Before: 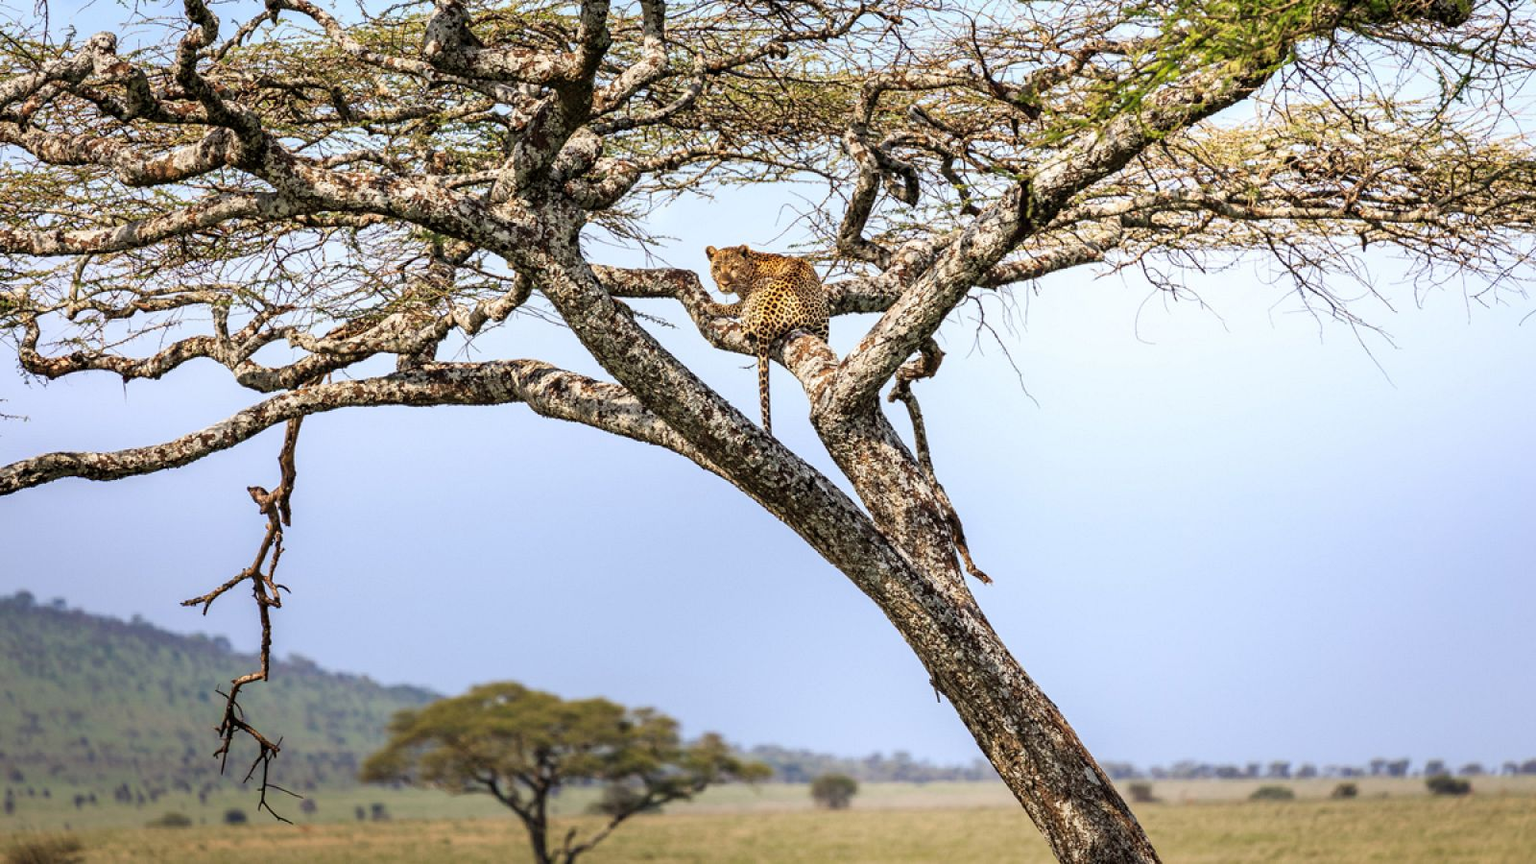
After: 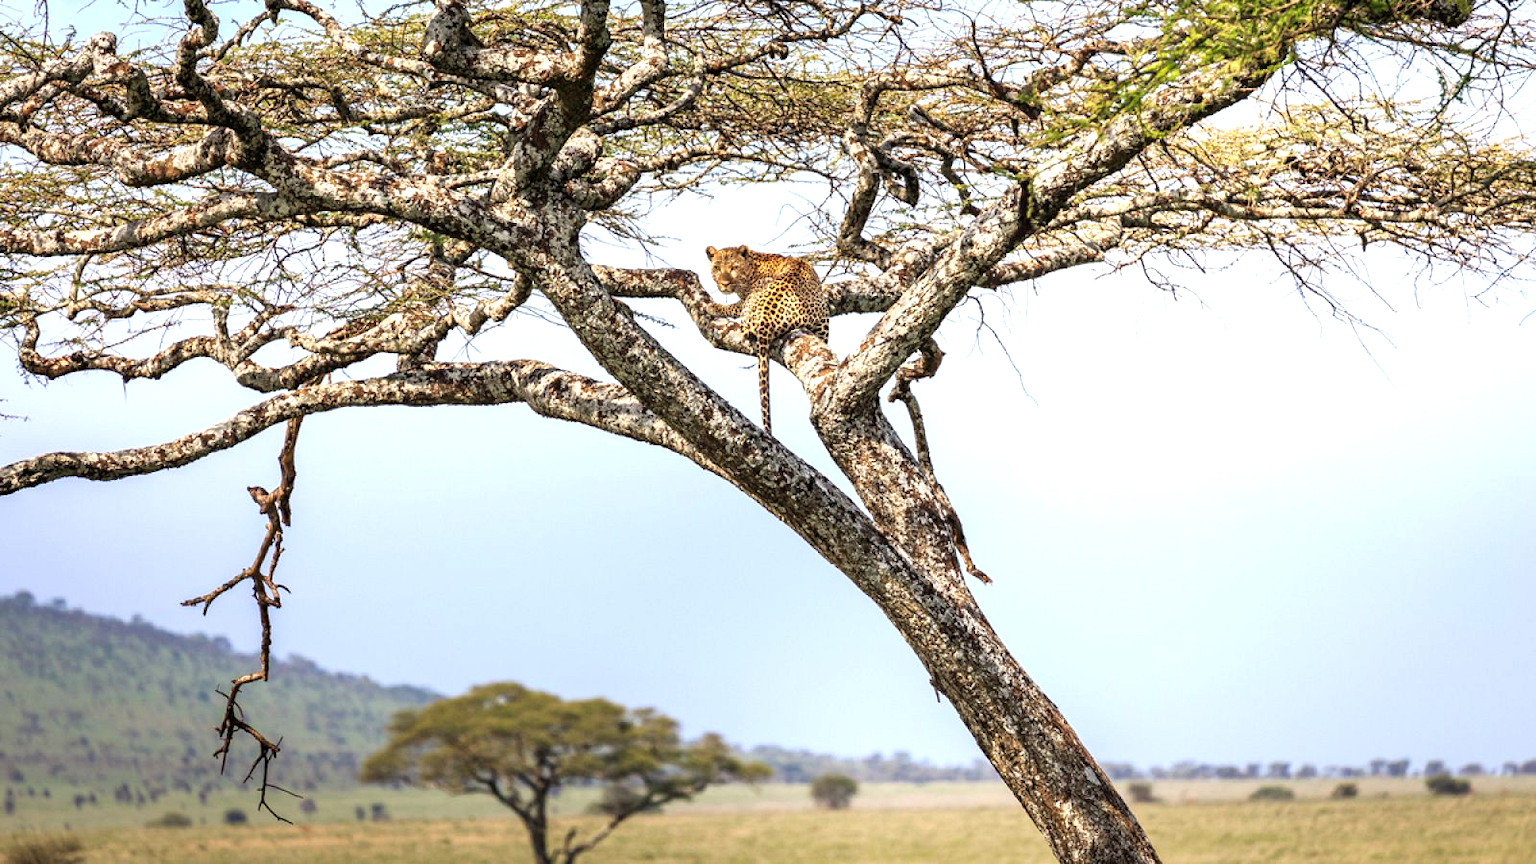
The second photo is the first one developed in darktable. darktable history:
exposure: exposure 0.497 EV, compensate exposure bias true, compensate highlight preservation false
